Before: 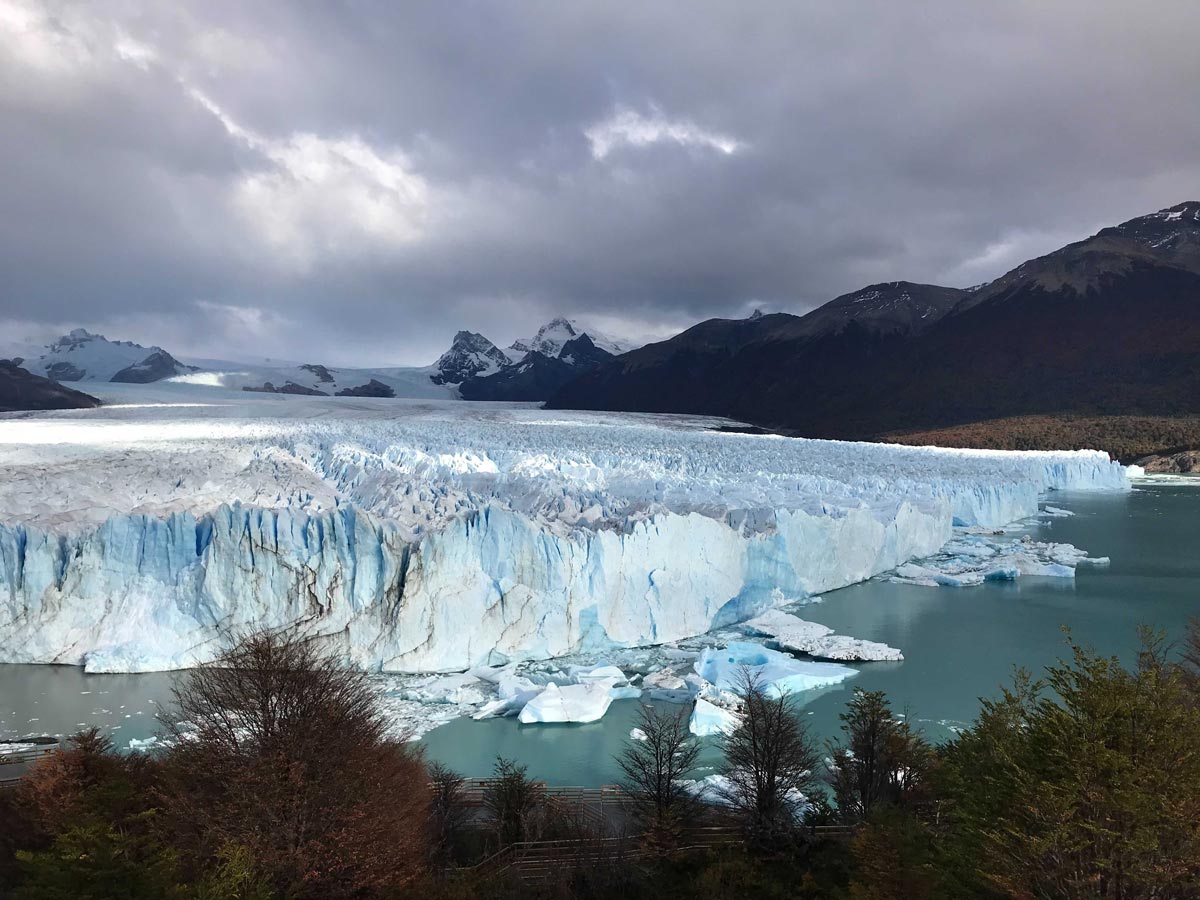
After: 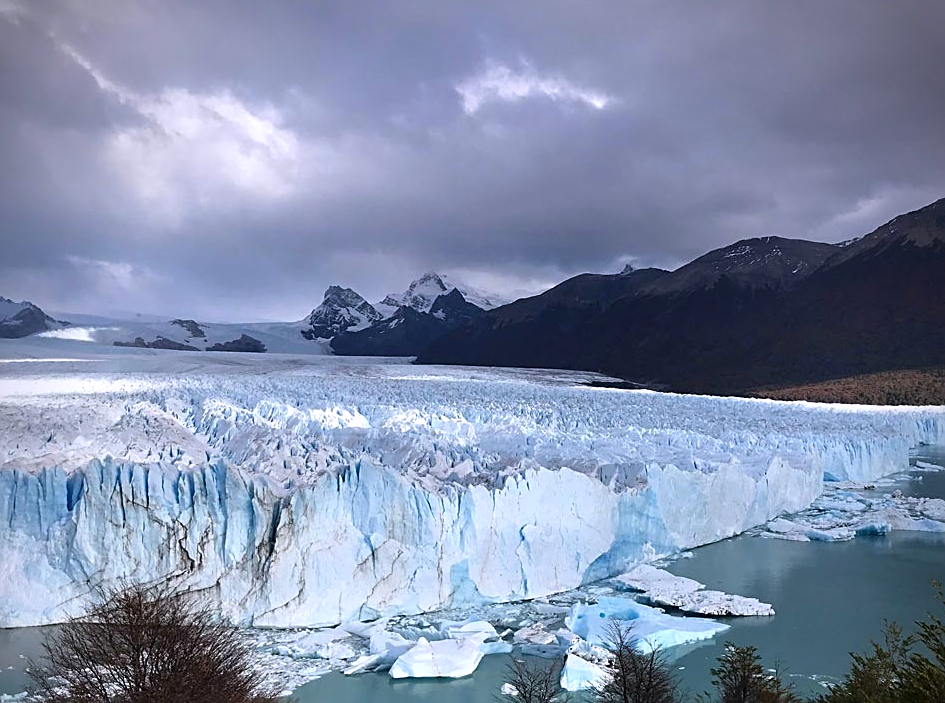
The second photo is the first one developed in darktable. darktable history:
crop and rotate: left 10.77%, top 5.1%, right 10.41%, bottom 16.76%
white balance: red 1.004, blue 1.096
sharpen: on, module defaults
vignetting: brightness -0.629, saturation -0.007, center (-0.028, 0.239)
